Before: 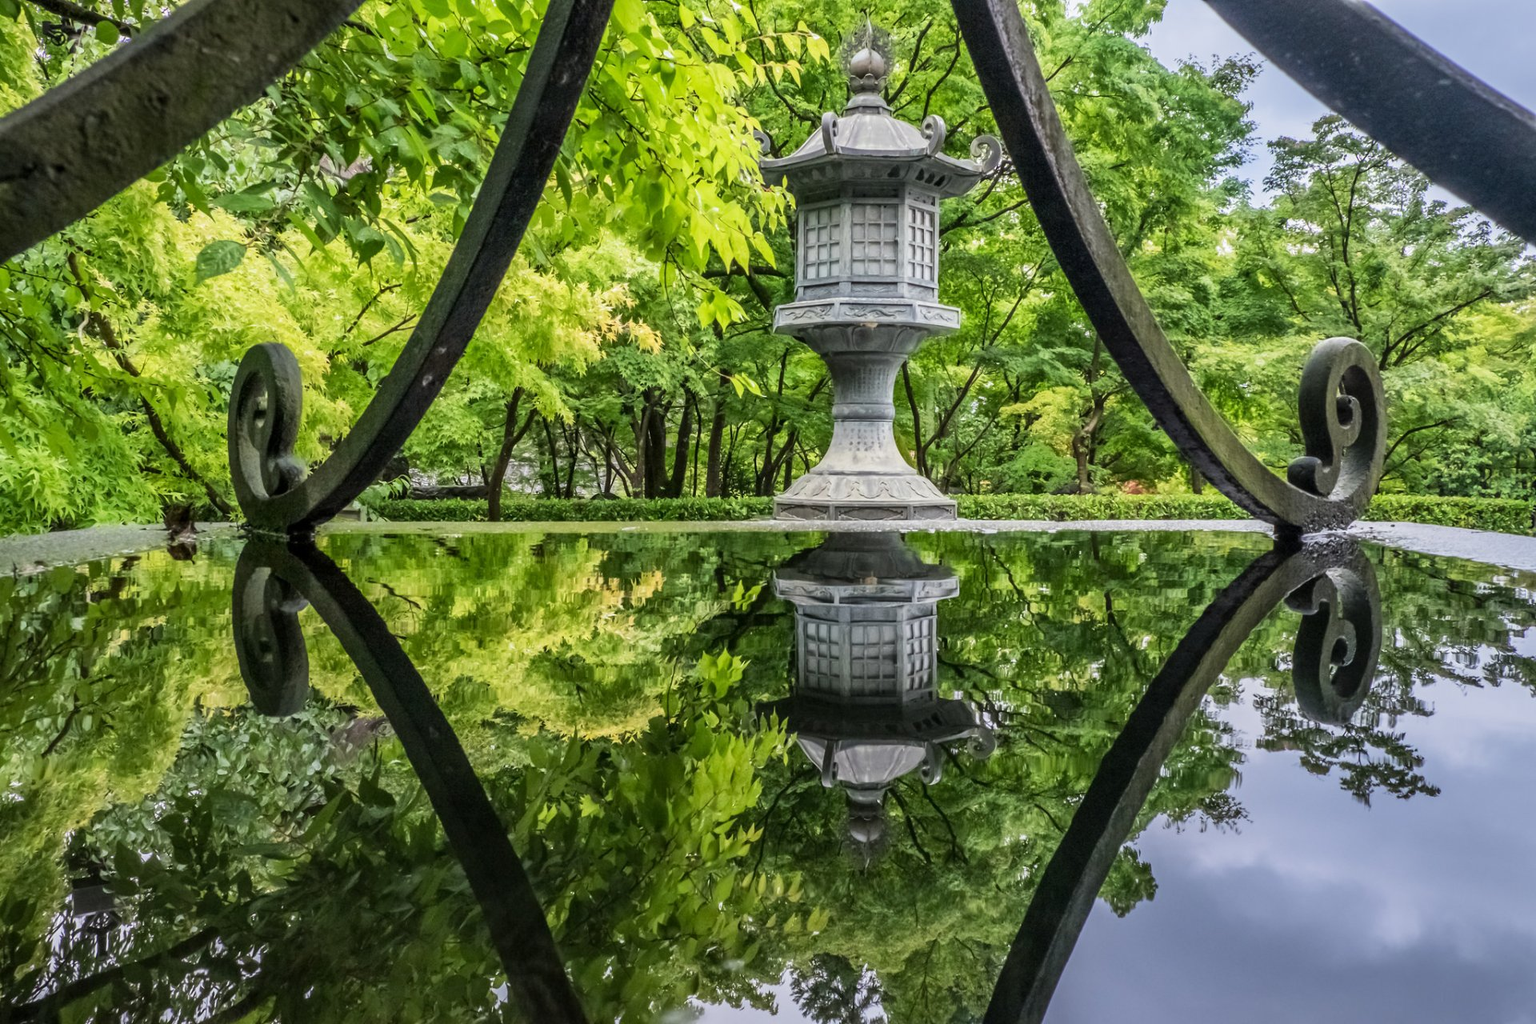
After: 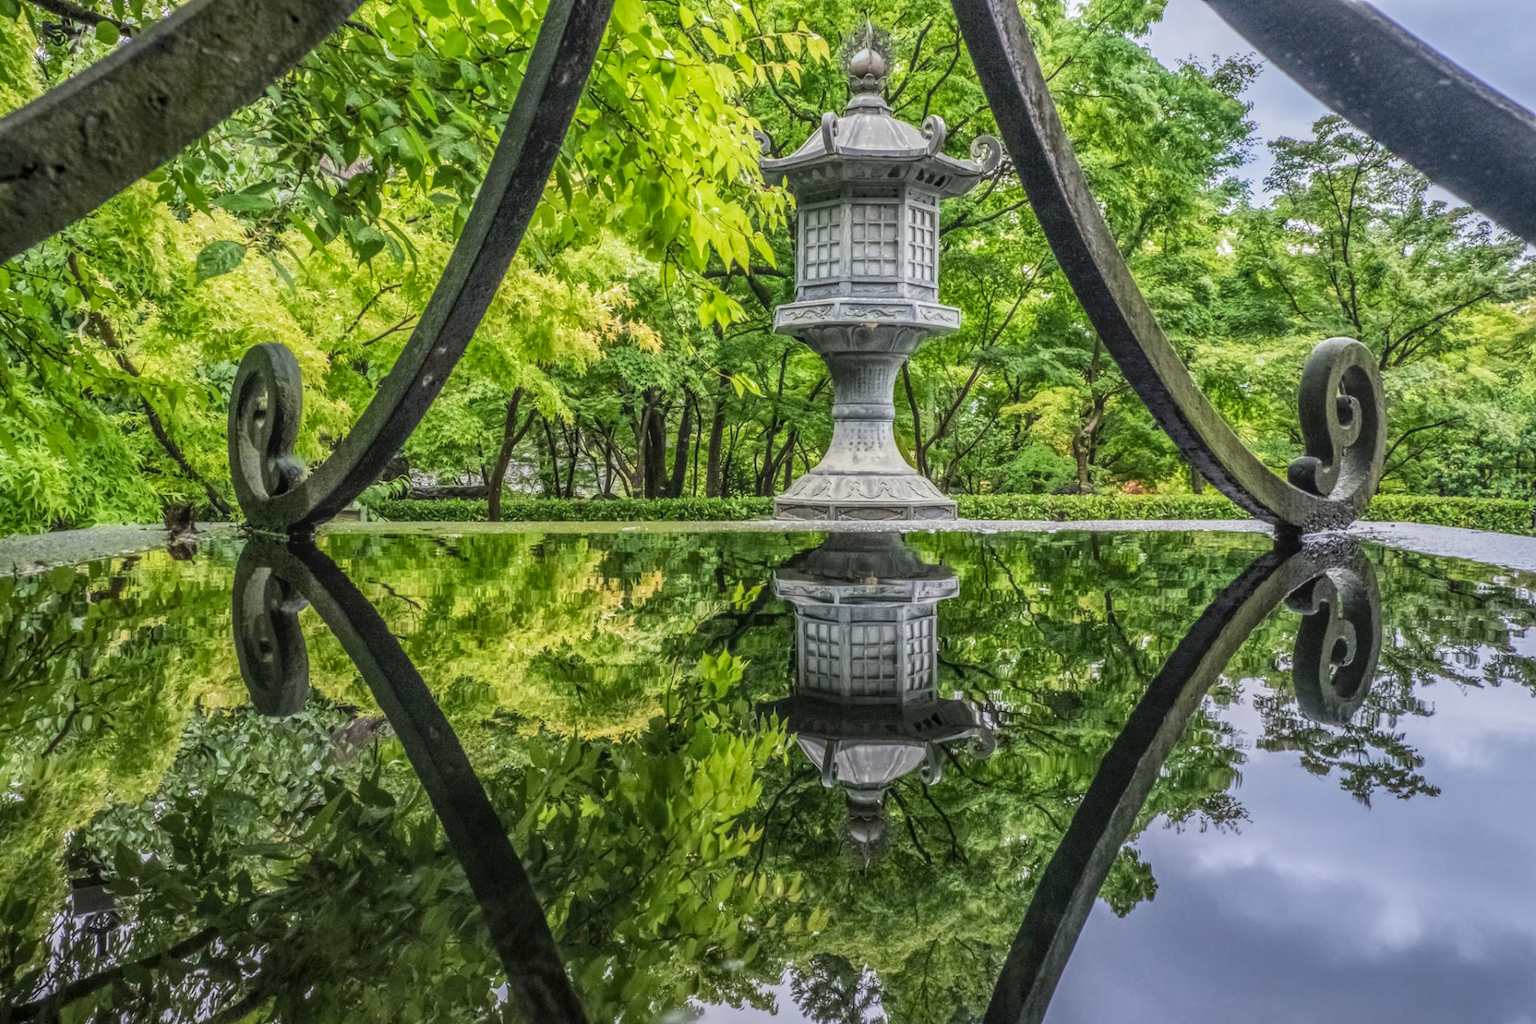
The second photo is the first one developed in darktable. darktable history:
local contrast: highlights 66%, shadows 35%, detail 167%, midtone range 0.2
